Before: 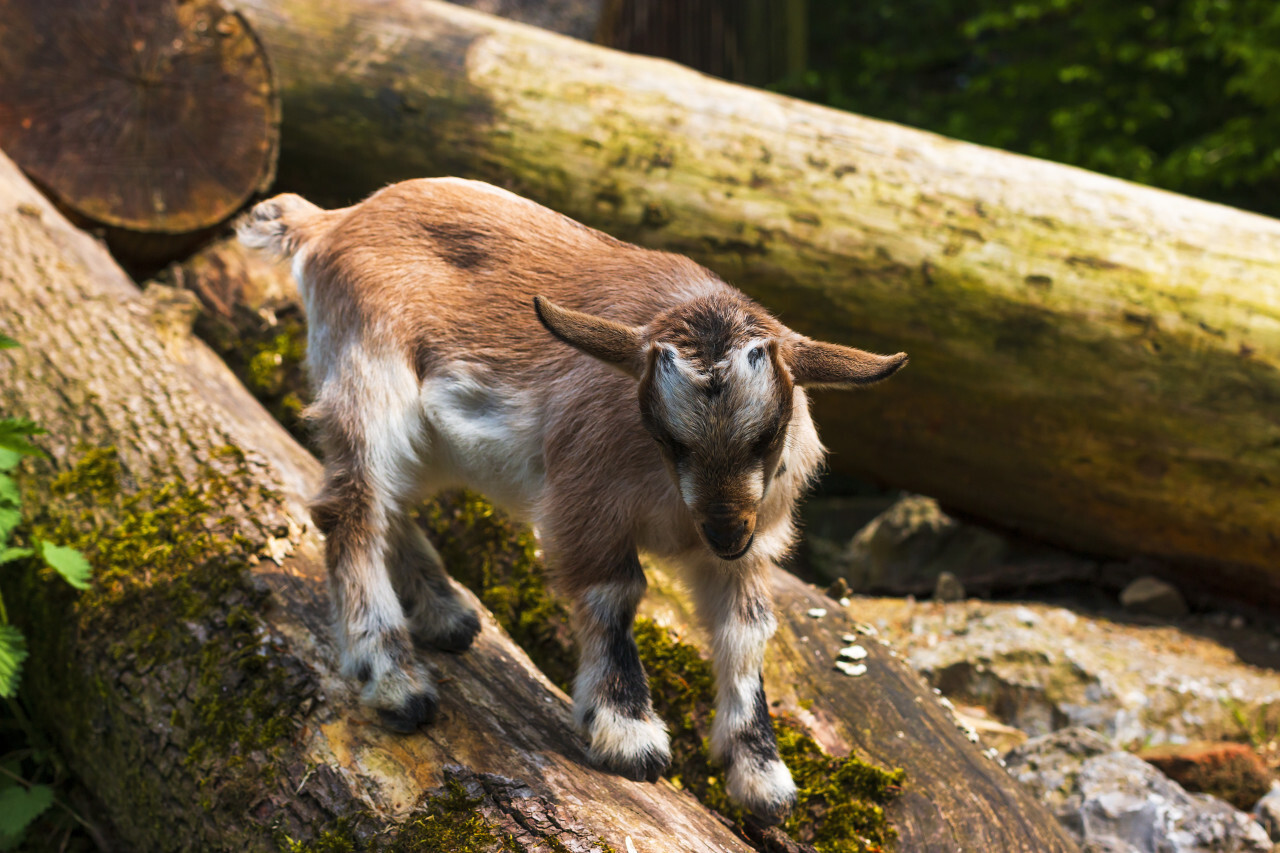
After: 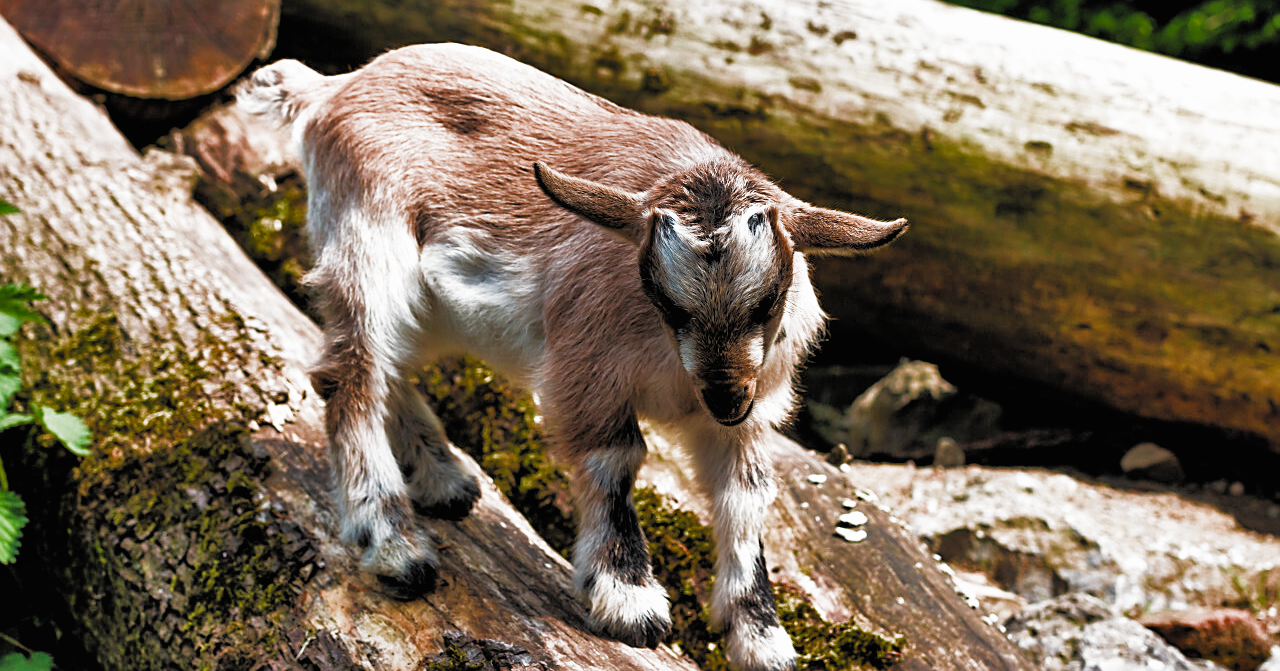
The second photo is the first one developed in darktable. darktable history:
crop and rotate: top 15.814%, bottom 5.429%
contrast brightness saturation: contrast -0.013, brightness -0.008, saturation 0.041
shadows and highlights: white point adjustment 0.124, highlights -69.09, soften with gaussian
tone equalizer: -8 EV -0.013 EV, -7 EV 0.025 EV, -6 EV -0.007 EV, -5 EV 0.008 EV, -4 EV -0.035 EV, -3 EV -0.239 EV, -2 EV -0.673 EV, -1 EV -0.981 EV, +0 EV -0.99 EV, smoothing 1
exposure: black level correction 0, exposure 1.097 EV, compensate highlight preservation false
filmic rgb: black relative exposure -3.92 EV, white relative exposure 3.17 EV, hardness 2.87, preserve chrominance RGB euclidean norm (legacy), color science v4 (2020)
sharpen: on, module defaults
